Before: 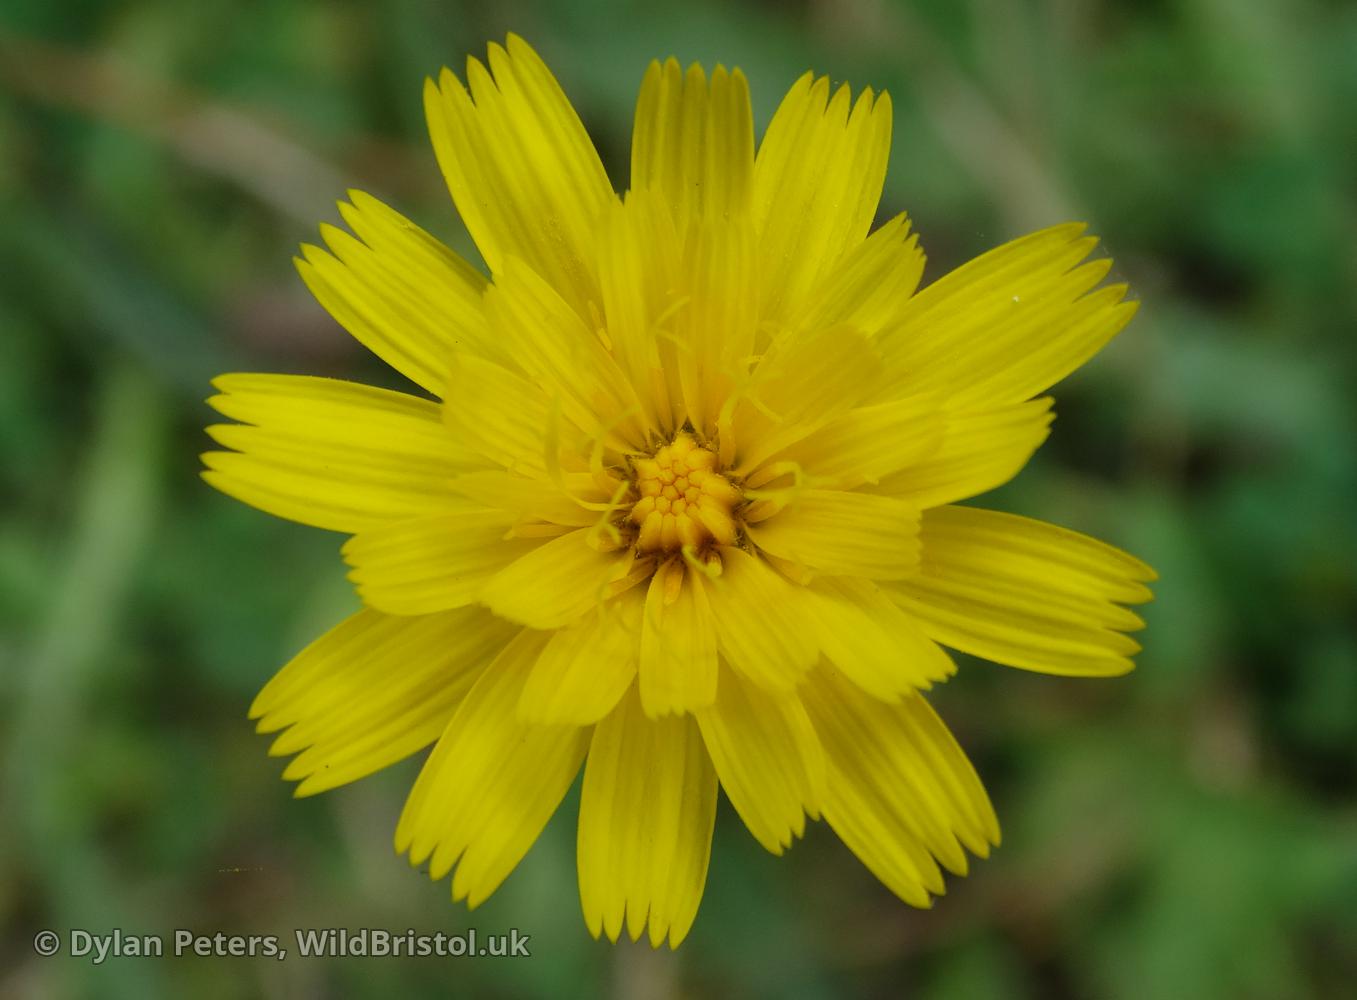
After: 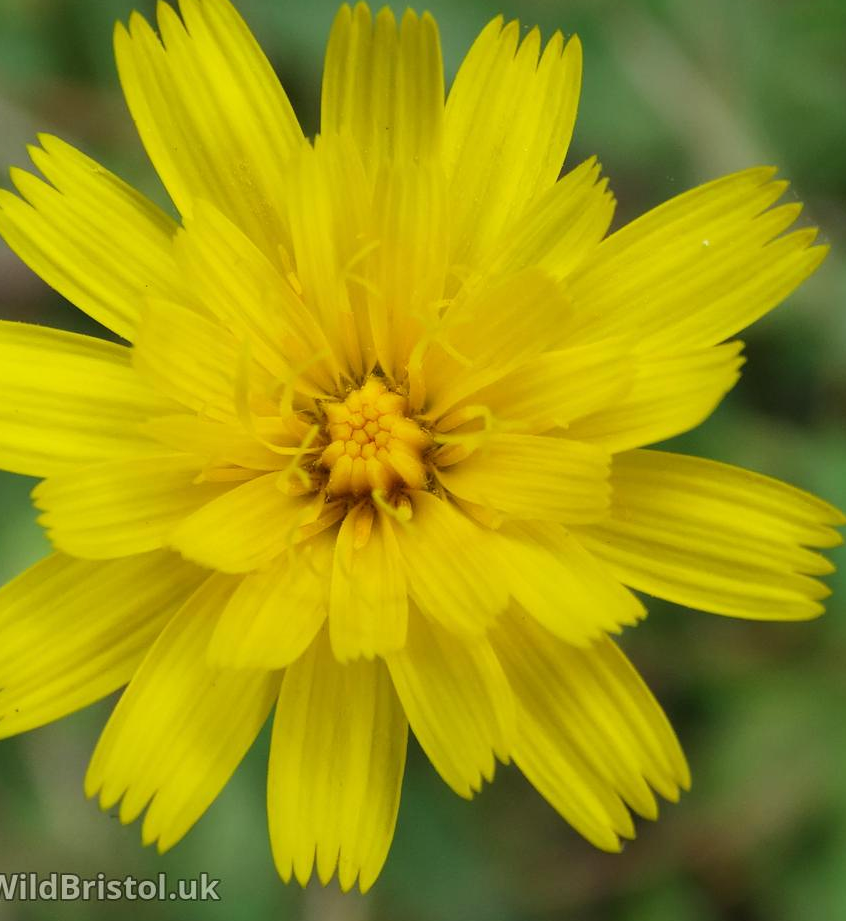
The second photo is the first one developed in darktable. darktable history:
base curve: curves: ch0 [(0, 0) (0.666, 0.806) (1, 1)]
crop and rotate: left 22.918%, top 5.629%, right 14.711%, bottom 2.247%
